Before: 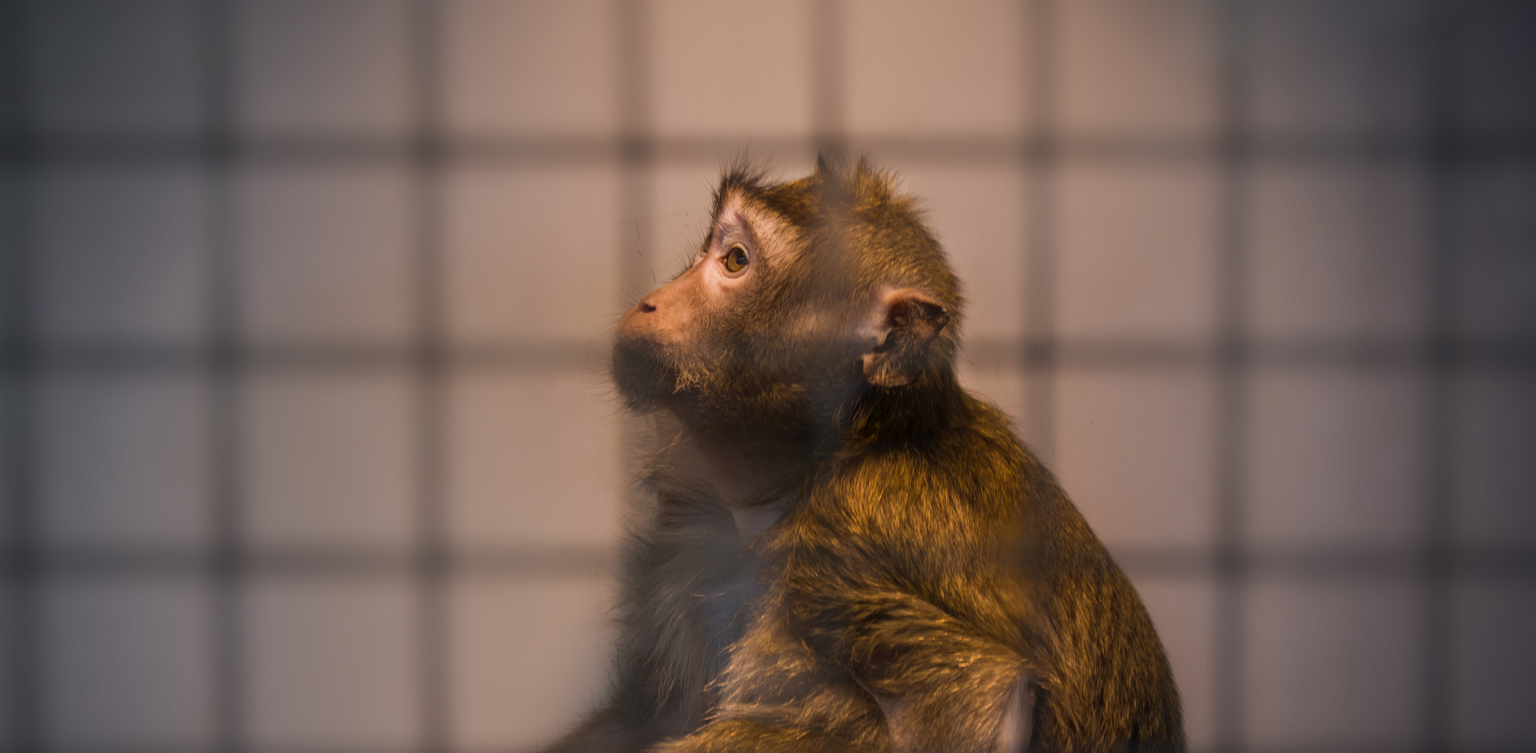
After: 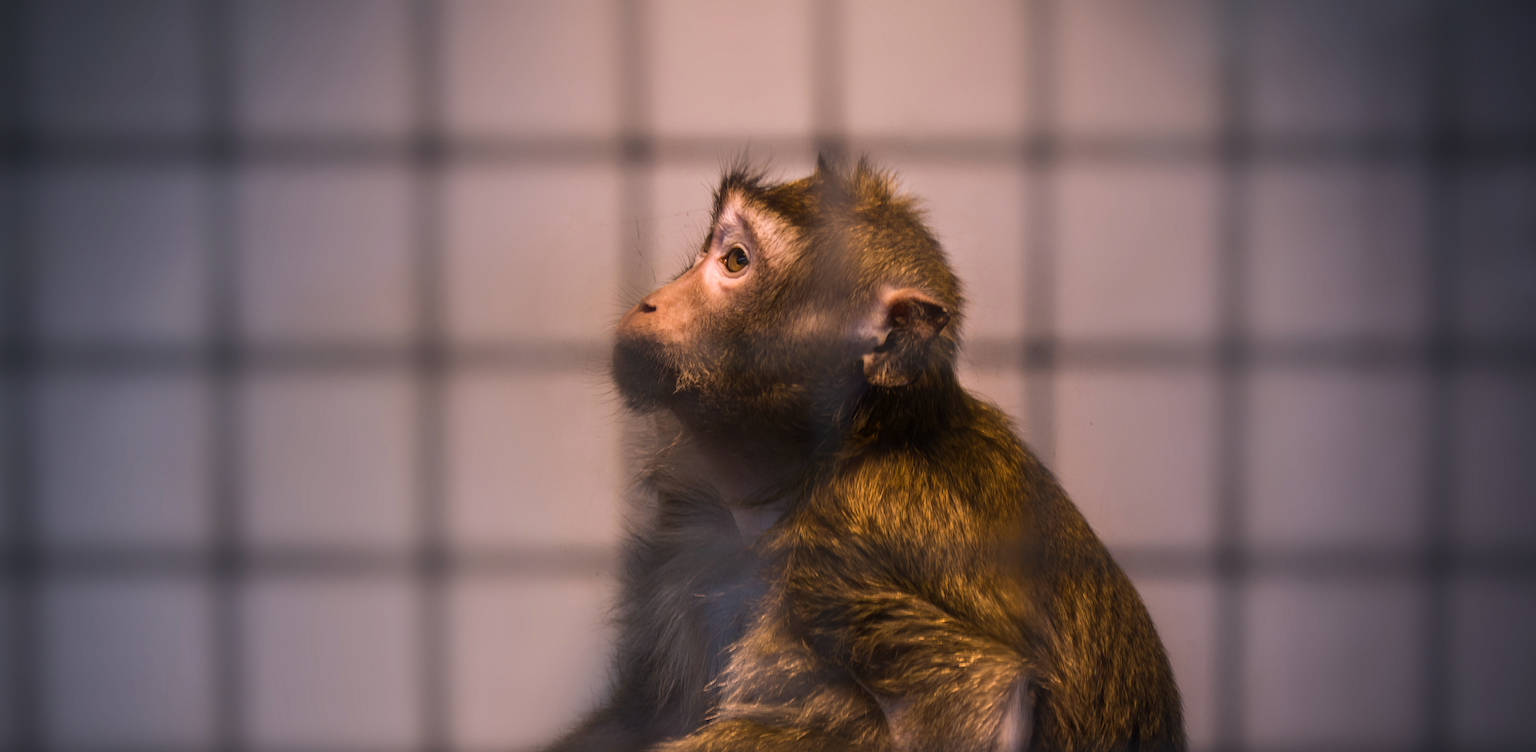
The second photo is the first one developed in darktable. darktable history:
white balance: red 1.004, blue 1.096
tone equalizer: -8 EV -0.417 EV, -7 EV -0.389 EV, -6 EV -0.333 EV, -5 EV -0.222 EV, -3 EV 0.222 EV, -2 EV 0.333 EV, -1 EV 0.389 EV, +0 EV 0.417 EV, edges refinement/feathering 500, mask exposure compensation -1.57 EV, preserve details no
